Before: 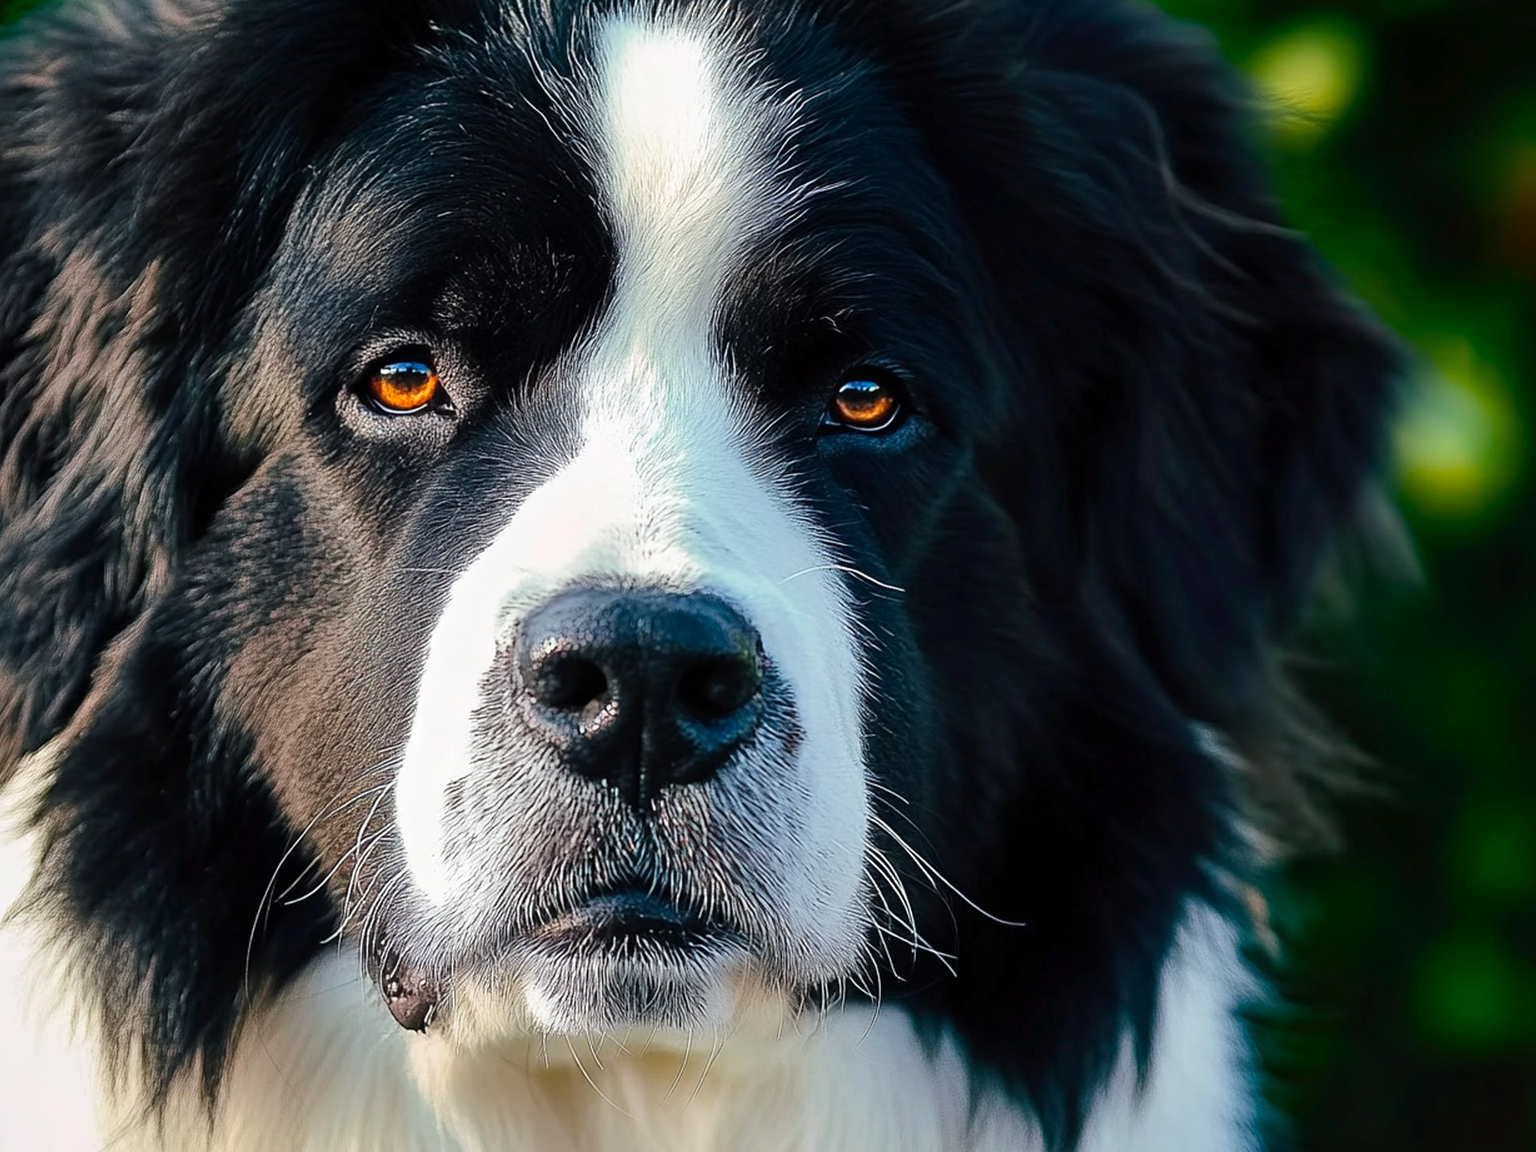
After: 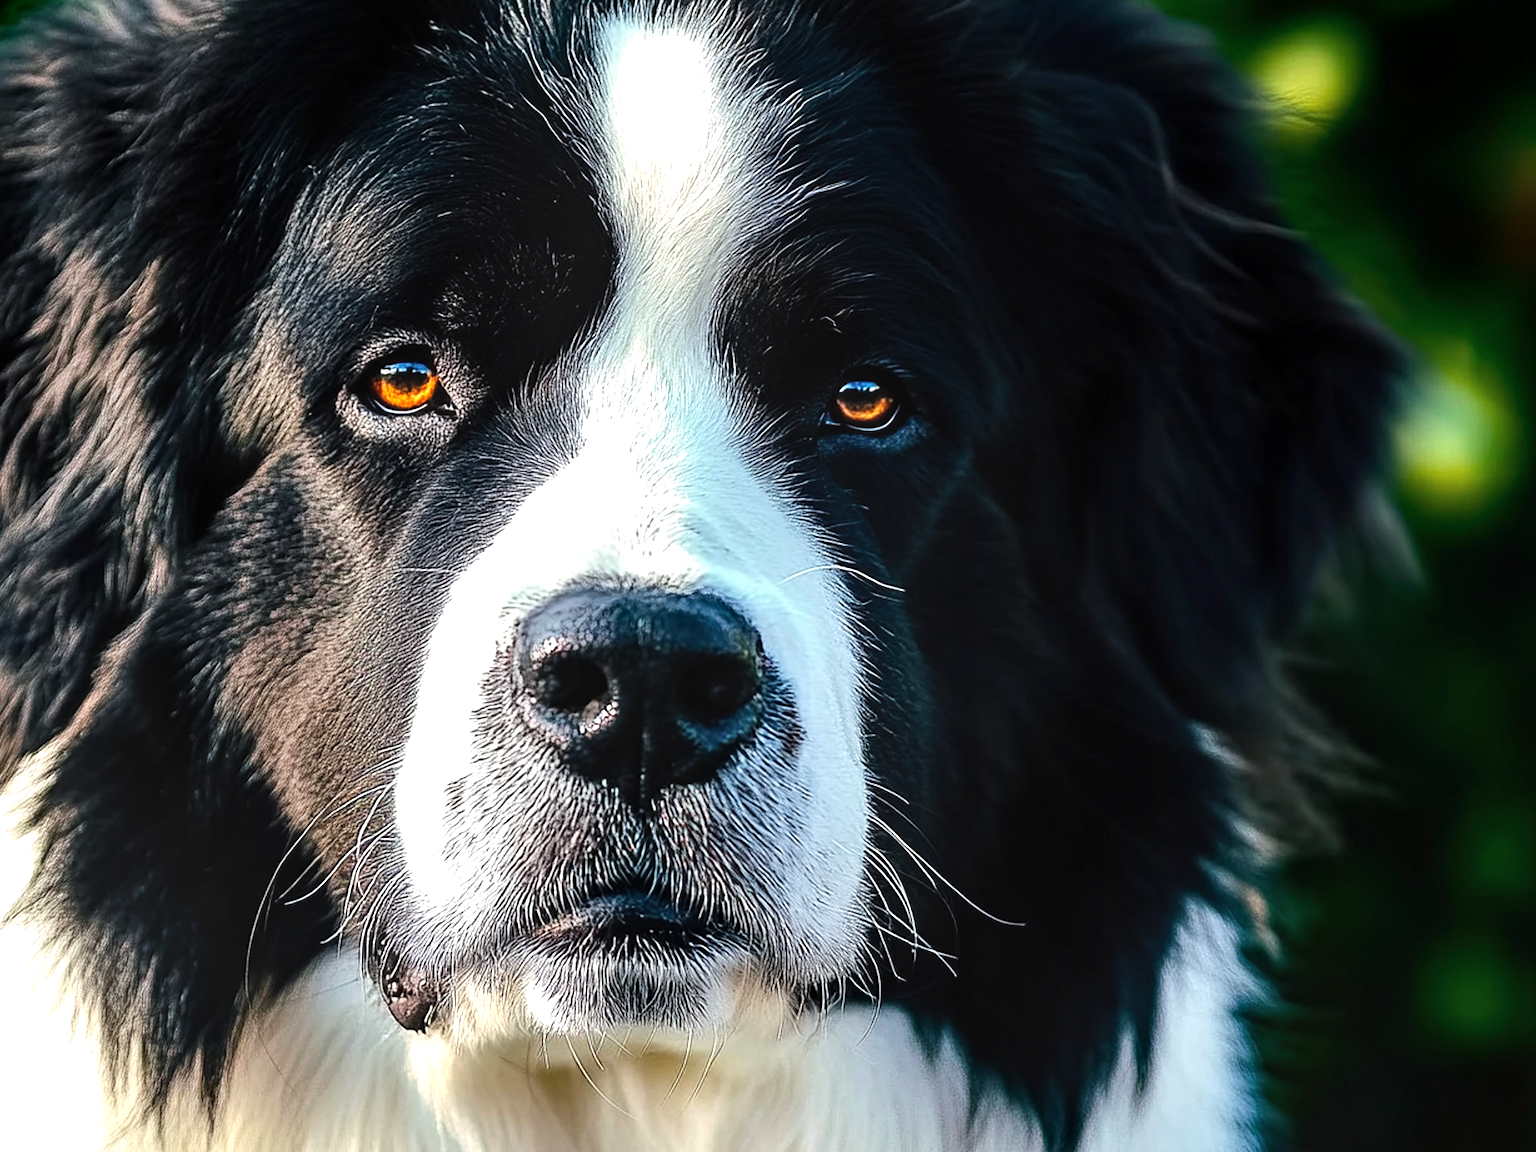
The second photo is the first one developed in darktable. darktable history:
local contrast: on, module defaults
tone equalizer: -8 EV -0.745 EV, -7 EV -0.738 EV, -6 EV -0.628 EV, -5 EV -0.382 EV, -3 EV 0.369 EV, -2 EV 0.6 EV, -1 EV 0.696 EV, +0 EV 0.722 EV, edges refinement/feathering 500, mask exposure compensation -1.57 EV, preserve details no
